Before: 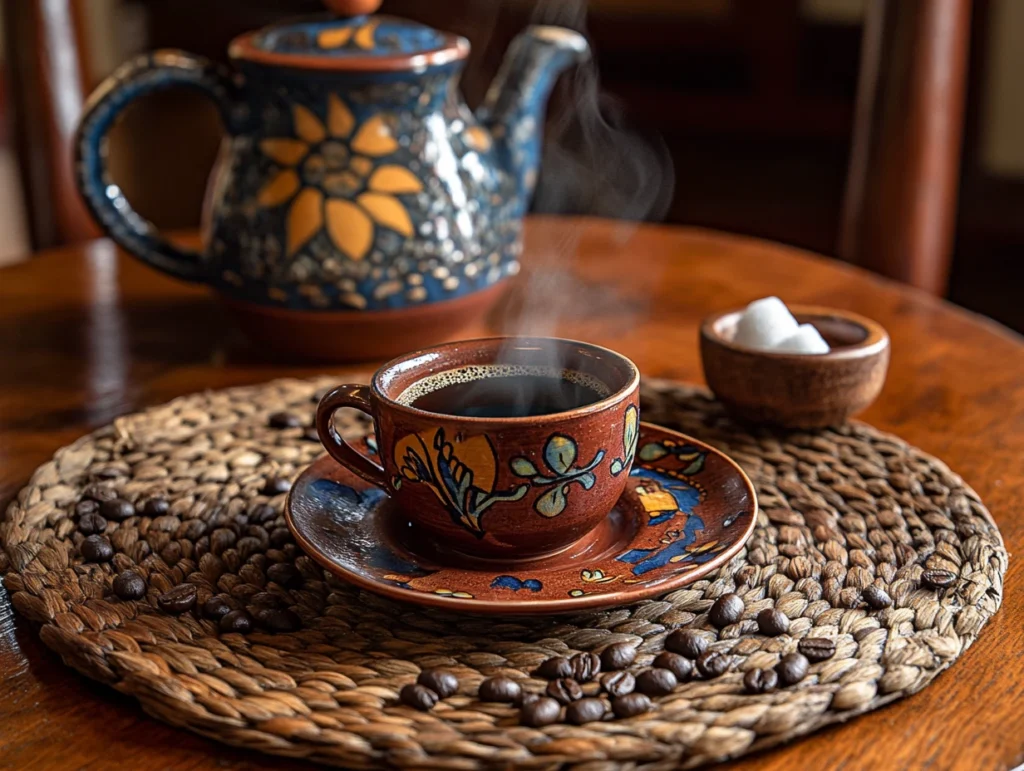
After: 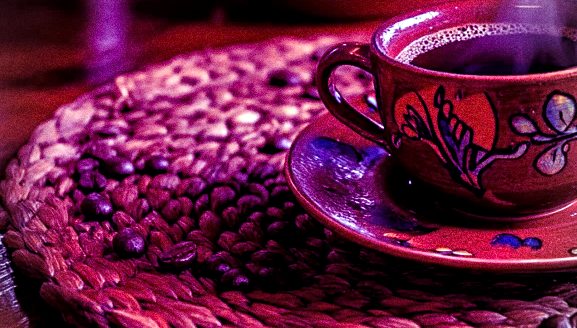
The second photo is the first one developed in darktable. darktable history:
grain: coarseness 11.82 ISO, strength 36.67%, mid-tones bias 74.17%
tone equalizer: -7 EV 0.15 EV, -6 EV 0.6 EV, -5 EV 1.15 EV, -4 EV 1.33 EV, -3 EV 1.15 EV, -2 EV 0.6 EV, -1 EV 0.15 EV, mask exposure compensation -0.5 EV
color calibration: illuminant as shot in camera, x 0.37, y 0.382, temperature 4313.32 K
crop: top 44.483%, right 43.593%, bottom 12.892%
local contrast: mode bilateral grid, contrast 20, coarseness 50, detail 120%, midtone range 0.2
levels: levels [0.016, 0.492, 0.969]
vignetting: on, module defaults
color balance: mode lift, gamma, gain (sRGB), lift [1, 1, 0.101, 1]
